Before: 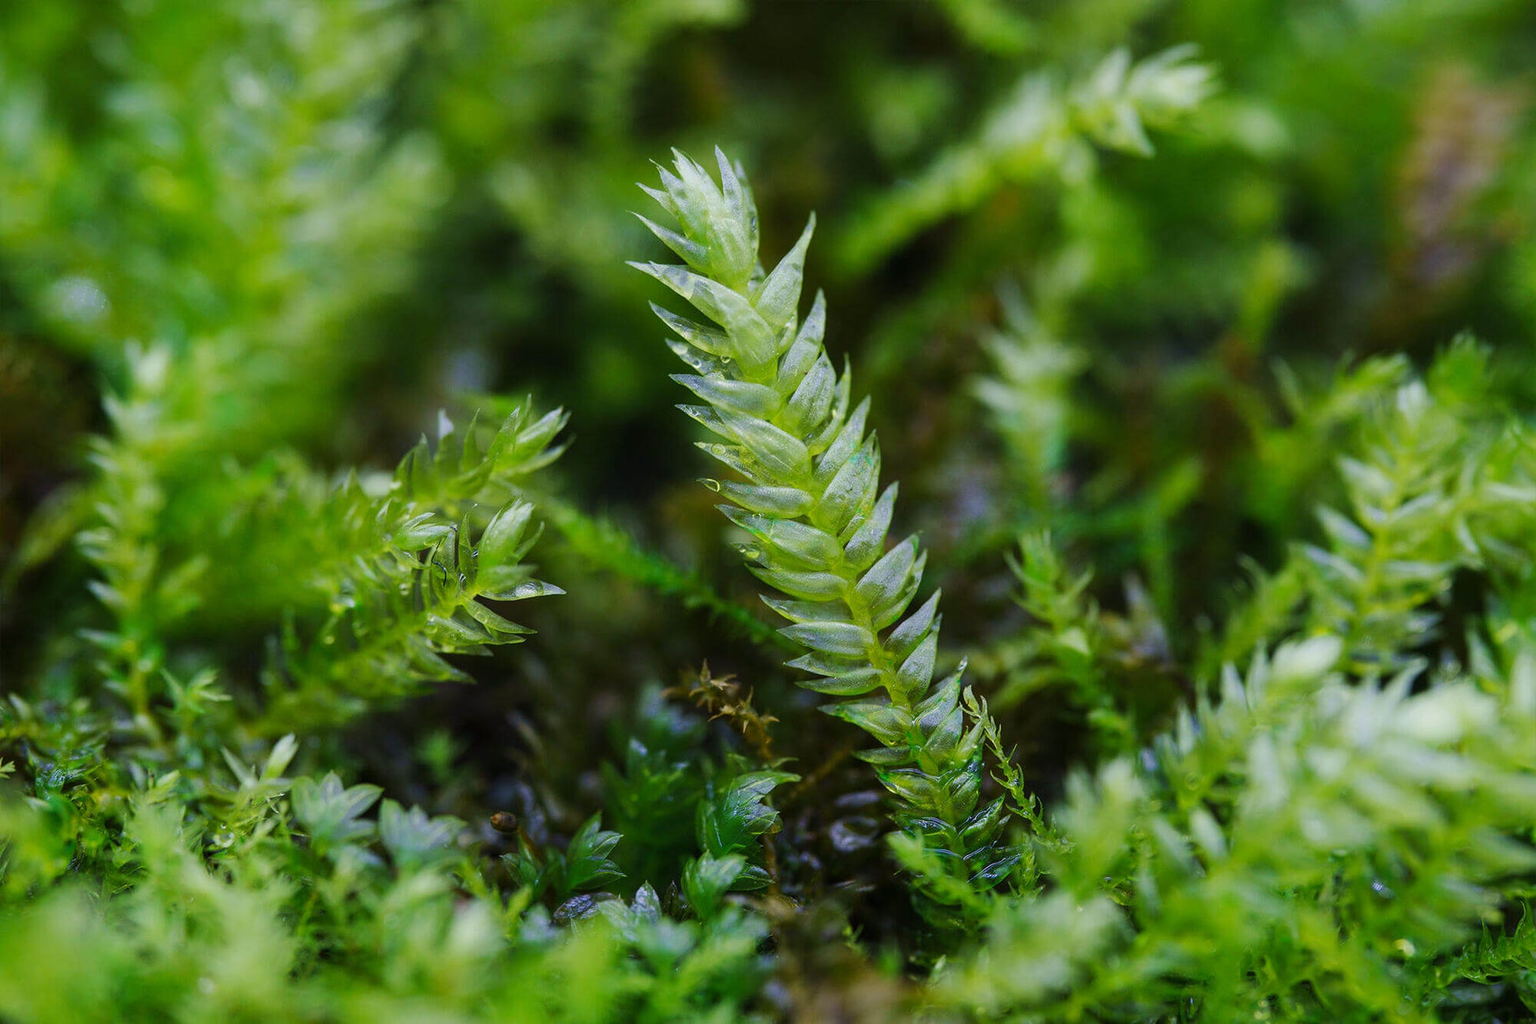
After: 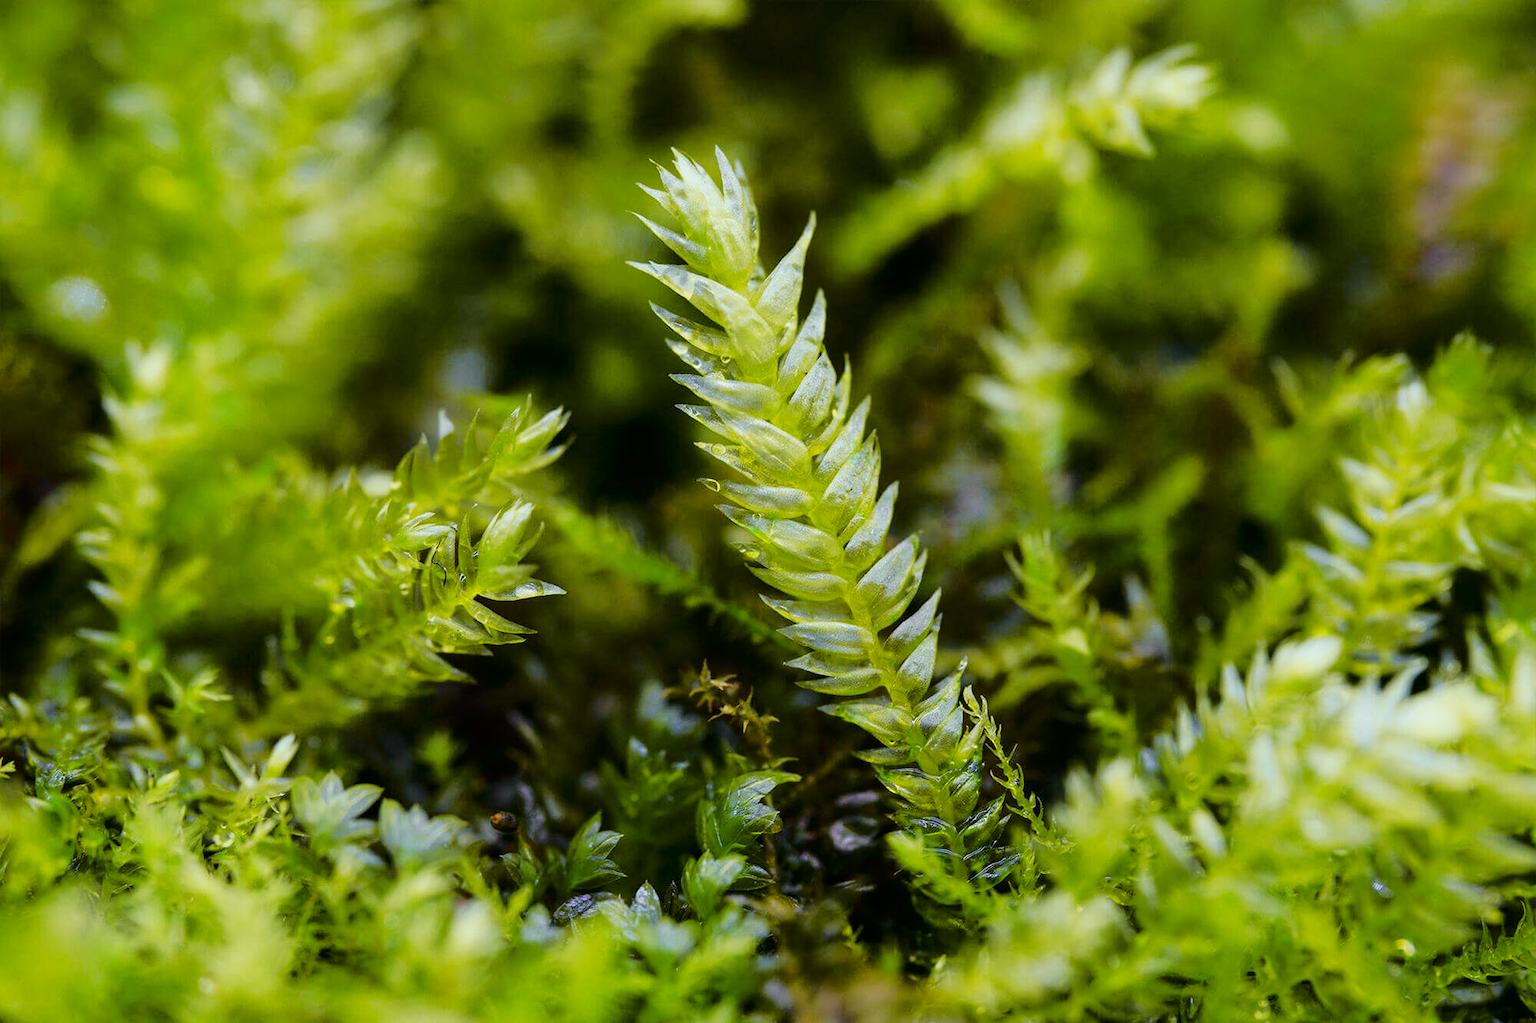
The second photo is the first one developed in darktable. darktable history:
tone curve: curves: ch0 [(0, 0) (0.062, 0.023) (0.168, 0.142) (0.359, 0.44) (0.469, 0.544) (0.634, 0.722) (0.839, 0.909) (0.998, 0.978)]; ch1 [(0, 0) (0.437, 0.453) (0.472, 0.47) (0.502, 0.504) (0.527, 0.546) (0.568, 0.619) (0.608, 0.665) (0.669, 0.748) (0.859, 0.899) (1, 1)]; ch2 [(0, 0) (0.33, 0.301) (0.421, 0.443) (0.473, 0.501) (0.504, 0.504) (0.535, 0.564) (0.575, 0.625) (0.608, 0.676) (1, 1)], color space Lab, independent channels, preserve colors none
